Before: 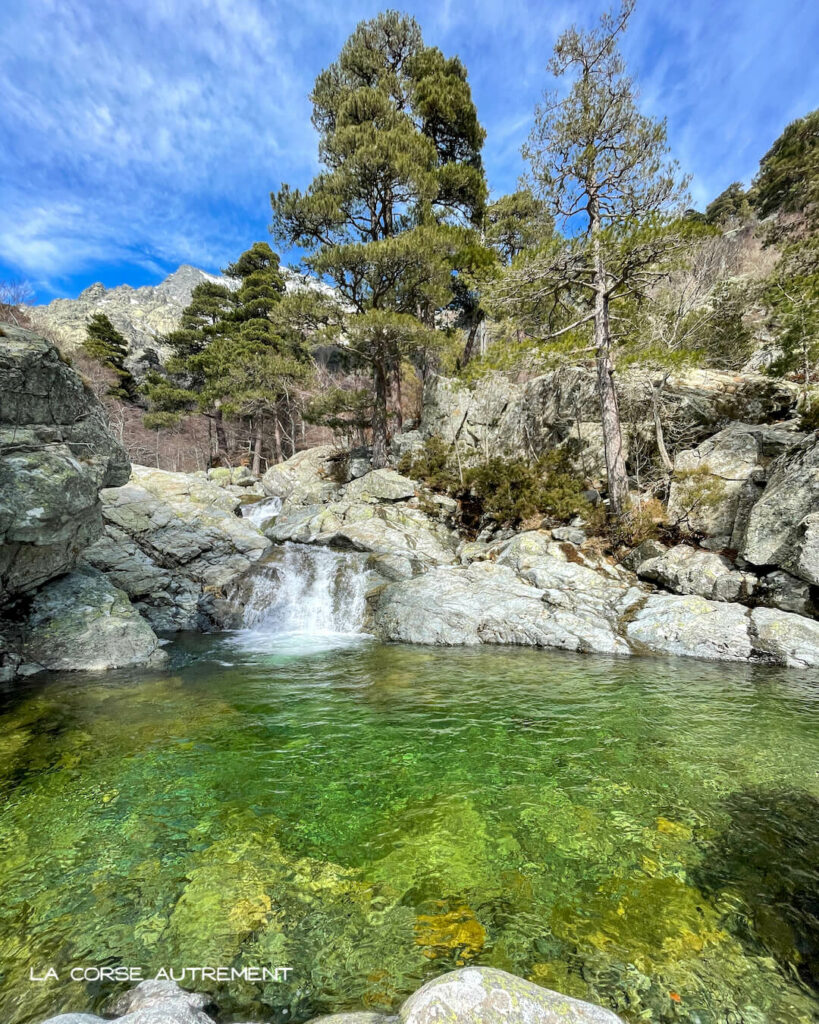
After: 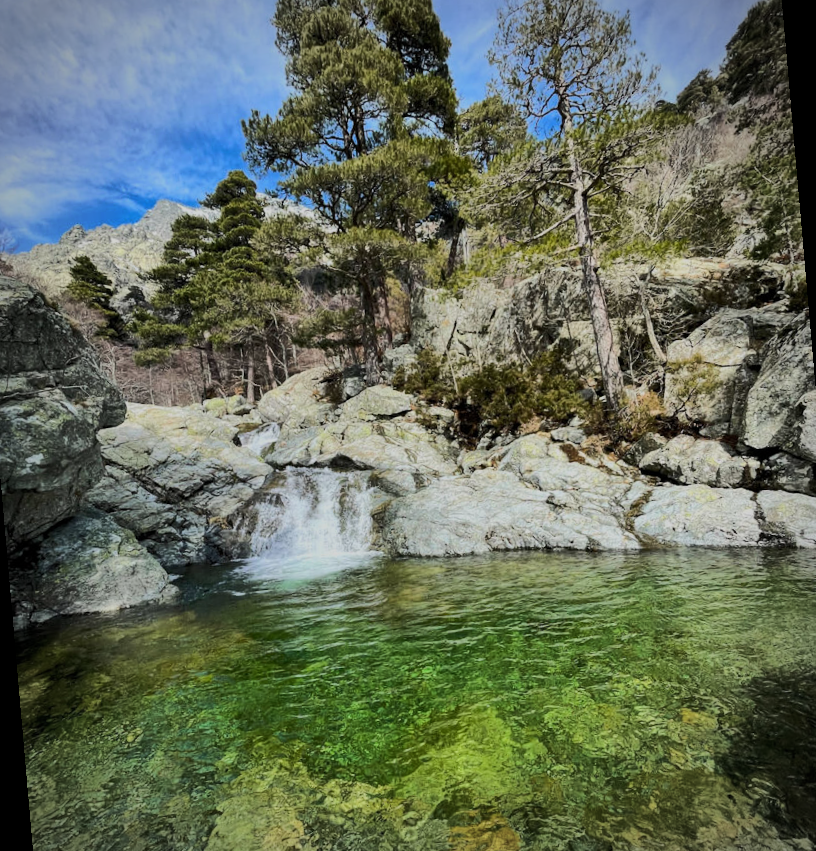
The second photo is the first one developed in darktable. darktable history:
rotate and perspective: rotation -5°, crop left 0.05, crop right 0.952, crop top 0.11, crop bottom 0.89
rgb curve: curves: ch0 [(0, 0) (0.284, 0.292) (0.505, 0.644) (1, 1)], compensate middle gray true
exposure: exposure -1 EV, compensate highlight preservation false
vignetting: on, module defaults
